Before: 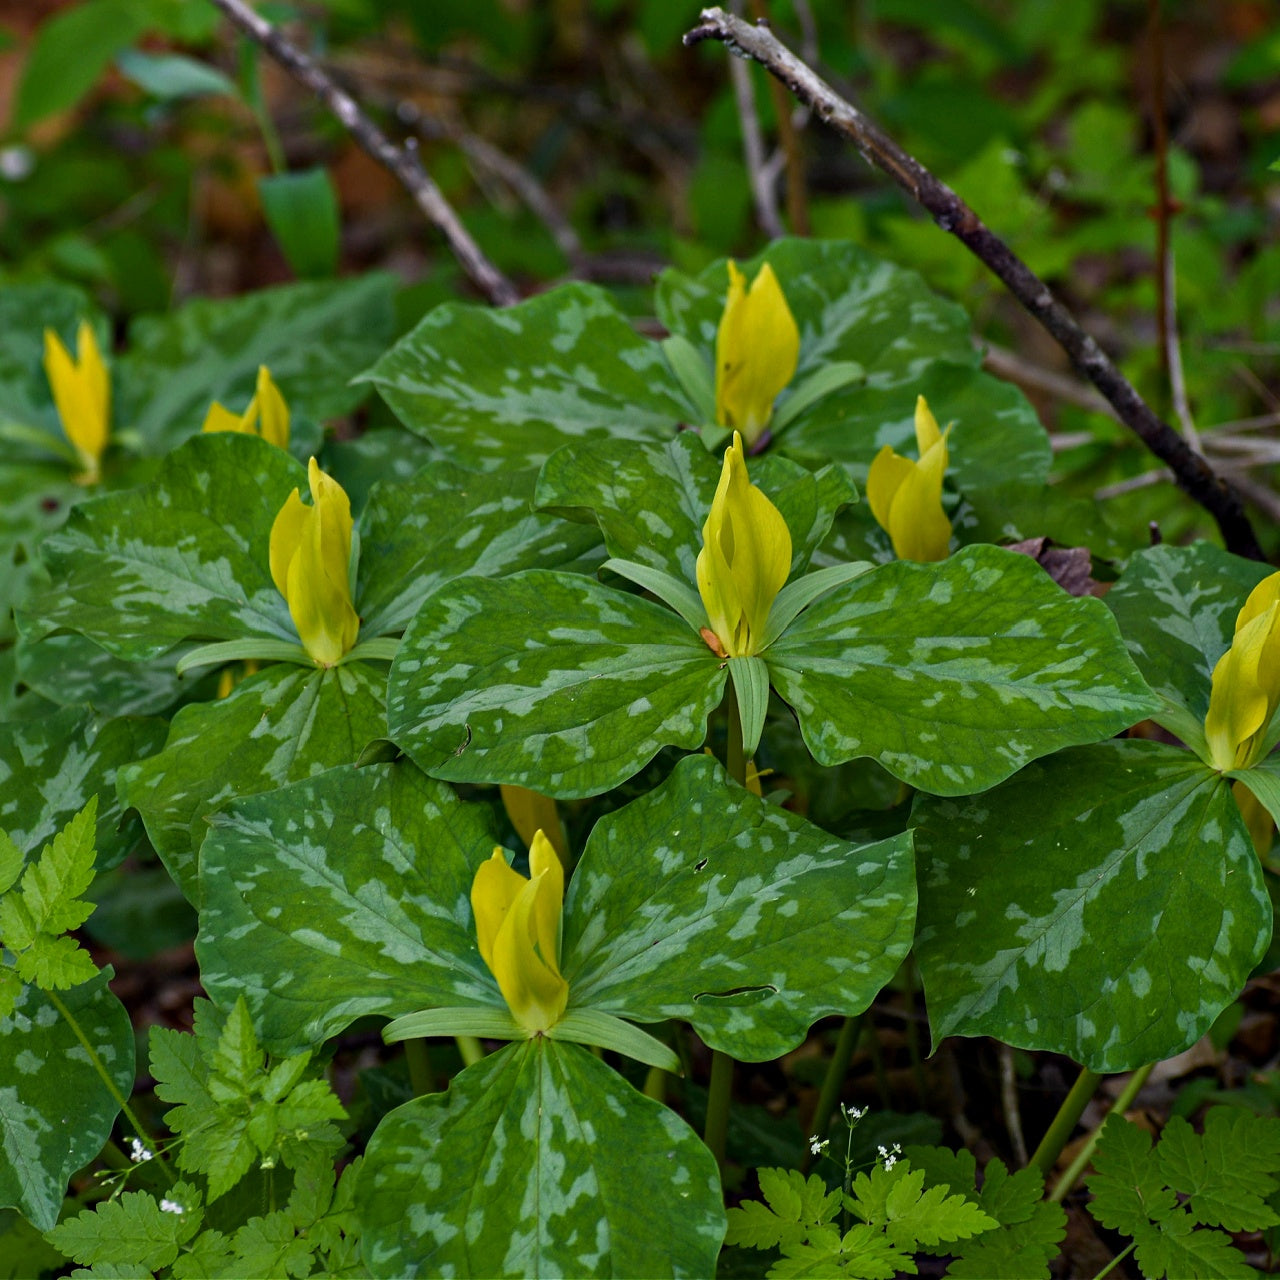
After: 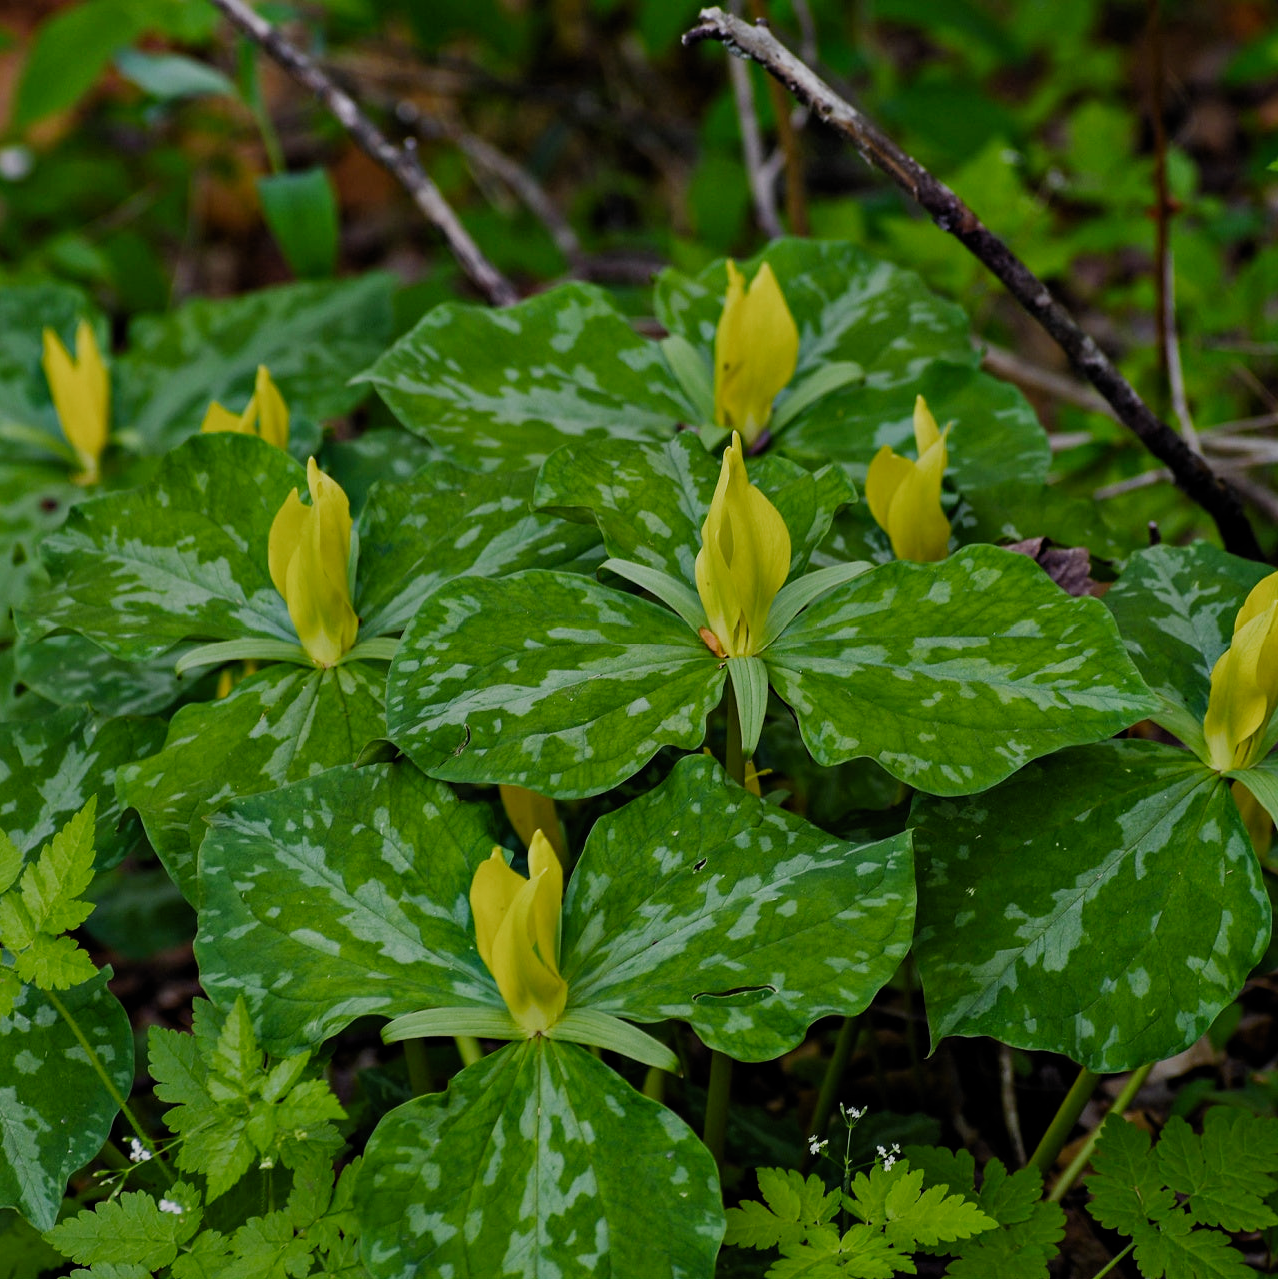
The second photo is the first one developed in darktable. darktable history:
crop and rotate: left 0.142%, bottom 0.013%
filmic rgb: black relative exposure -7.65 EV, white relative exposure 4.56 EV, threshold 3.01 EV, hardness 3.61, preserve chrominance no, color science v5 (2021), contrast in shadows safe, contrast in highlights safe, enable highlight reconstruction true
